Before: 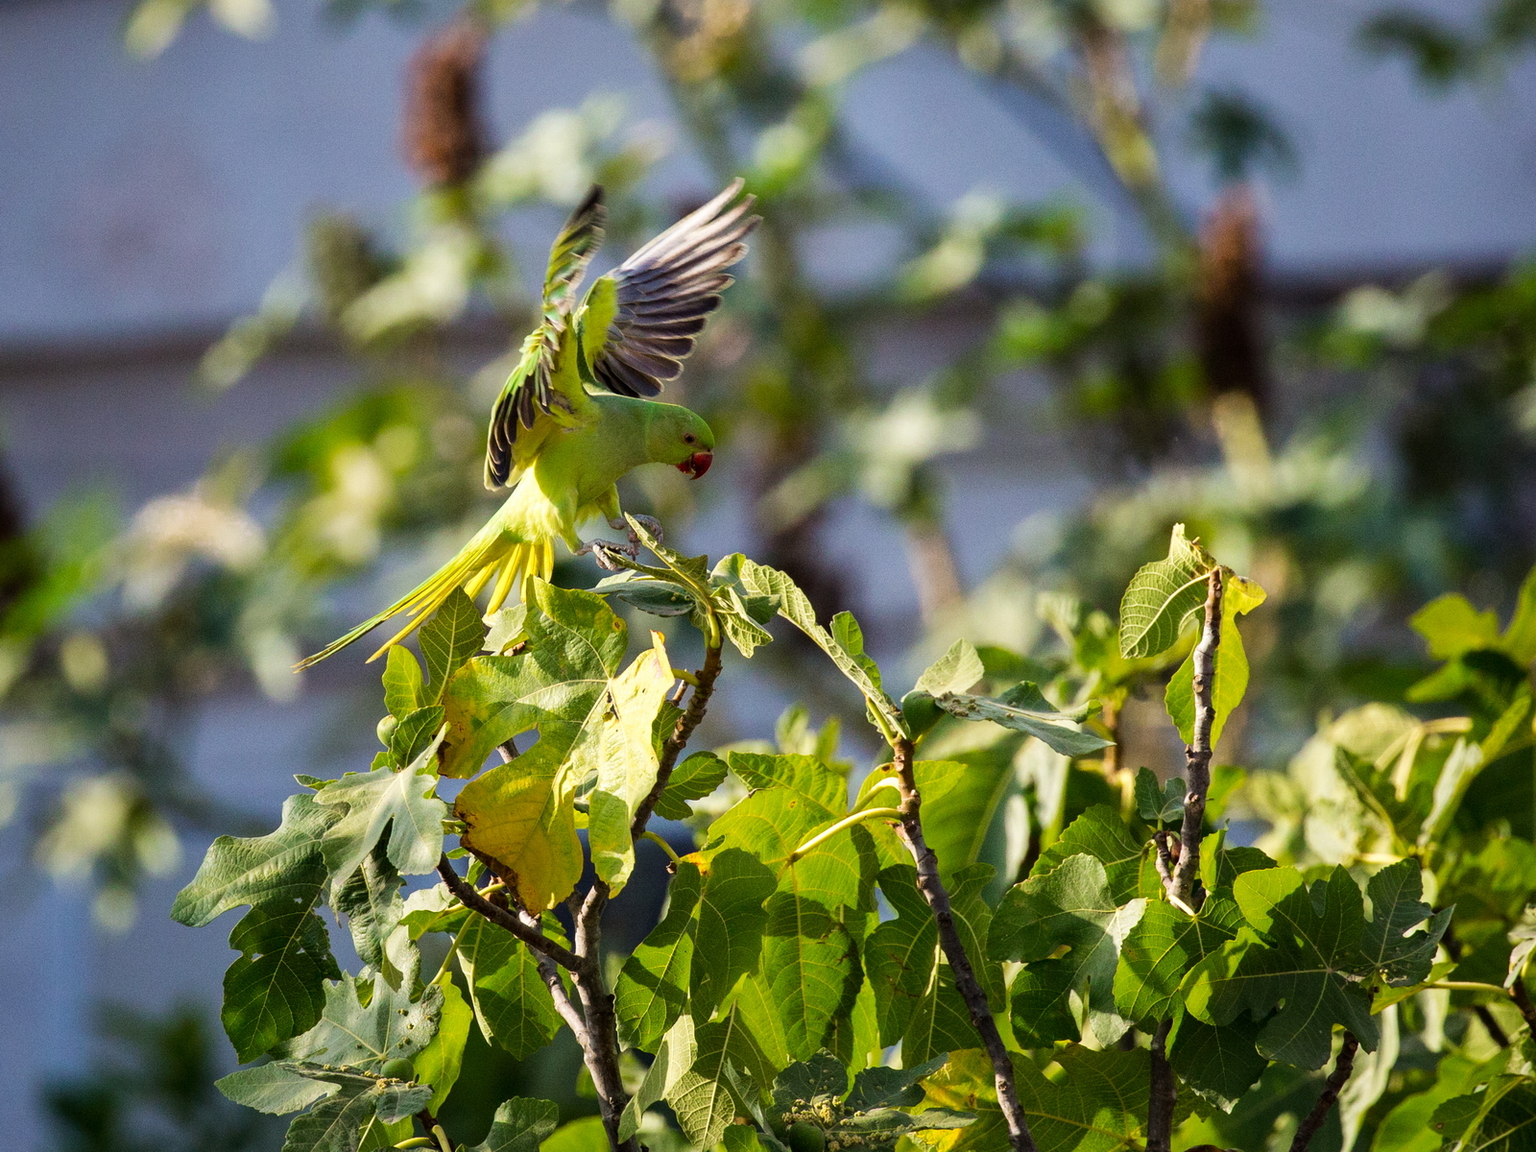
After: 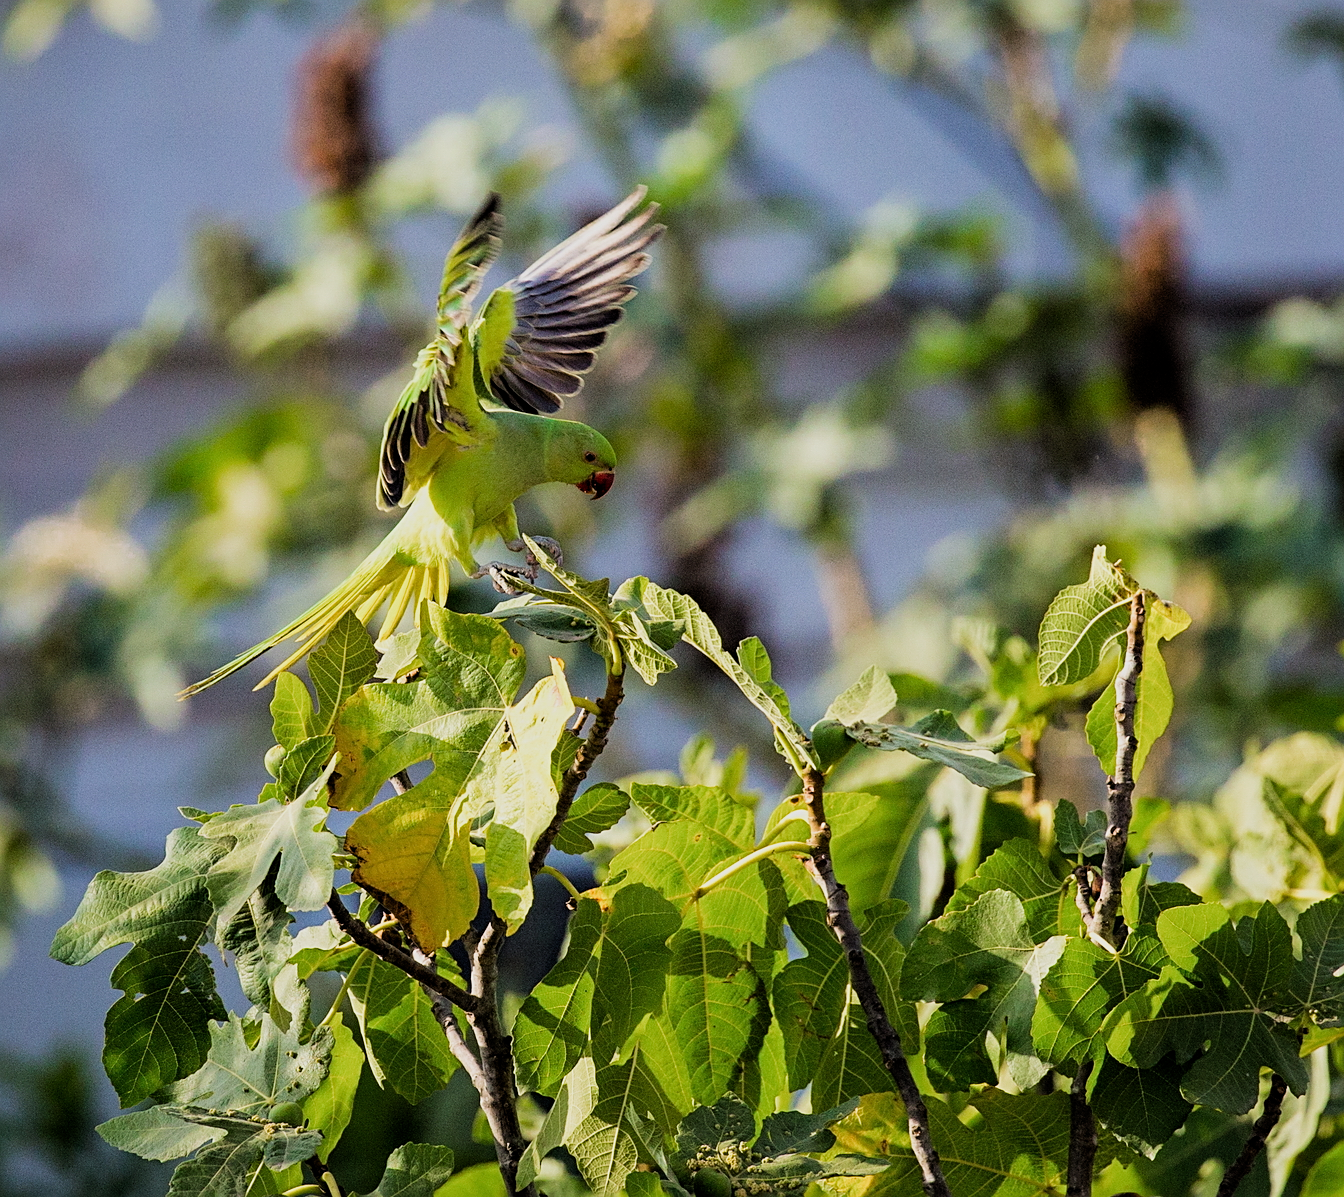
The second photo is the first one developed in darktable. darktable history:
exposure: exposure 0.2 EV, compensate highlight preservation false
crop: left 8.026%, right 7.374%
rotate and perspective: crop left 0, crop top 0
filmic rgb: middle gray luminance 18.42%, black relative exposure -9 EV, white relative exposure 3.75 EV, threshold 6 EV, target black luminance 0%, hardness 4.85, latitude 67.35%, contrast 0.955, highlights saturation mix 20%, shadows ↔ highlights balance 21.36%, add noise in highlights 0, preserve chrominance luminance Y, color science v3 (2019), use custom middle-gray values true, iterations of high-quality reconstruction 0, contrast in highlights soft, enable highlight reconstruction true
sharpen: on, module defaults
